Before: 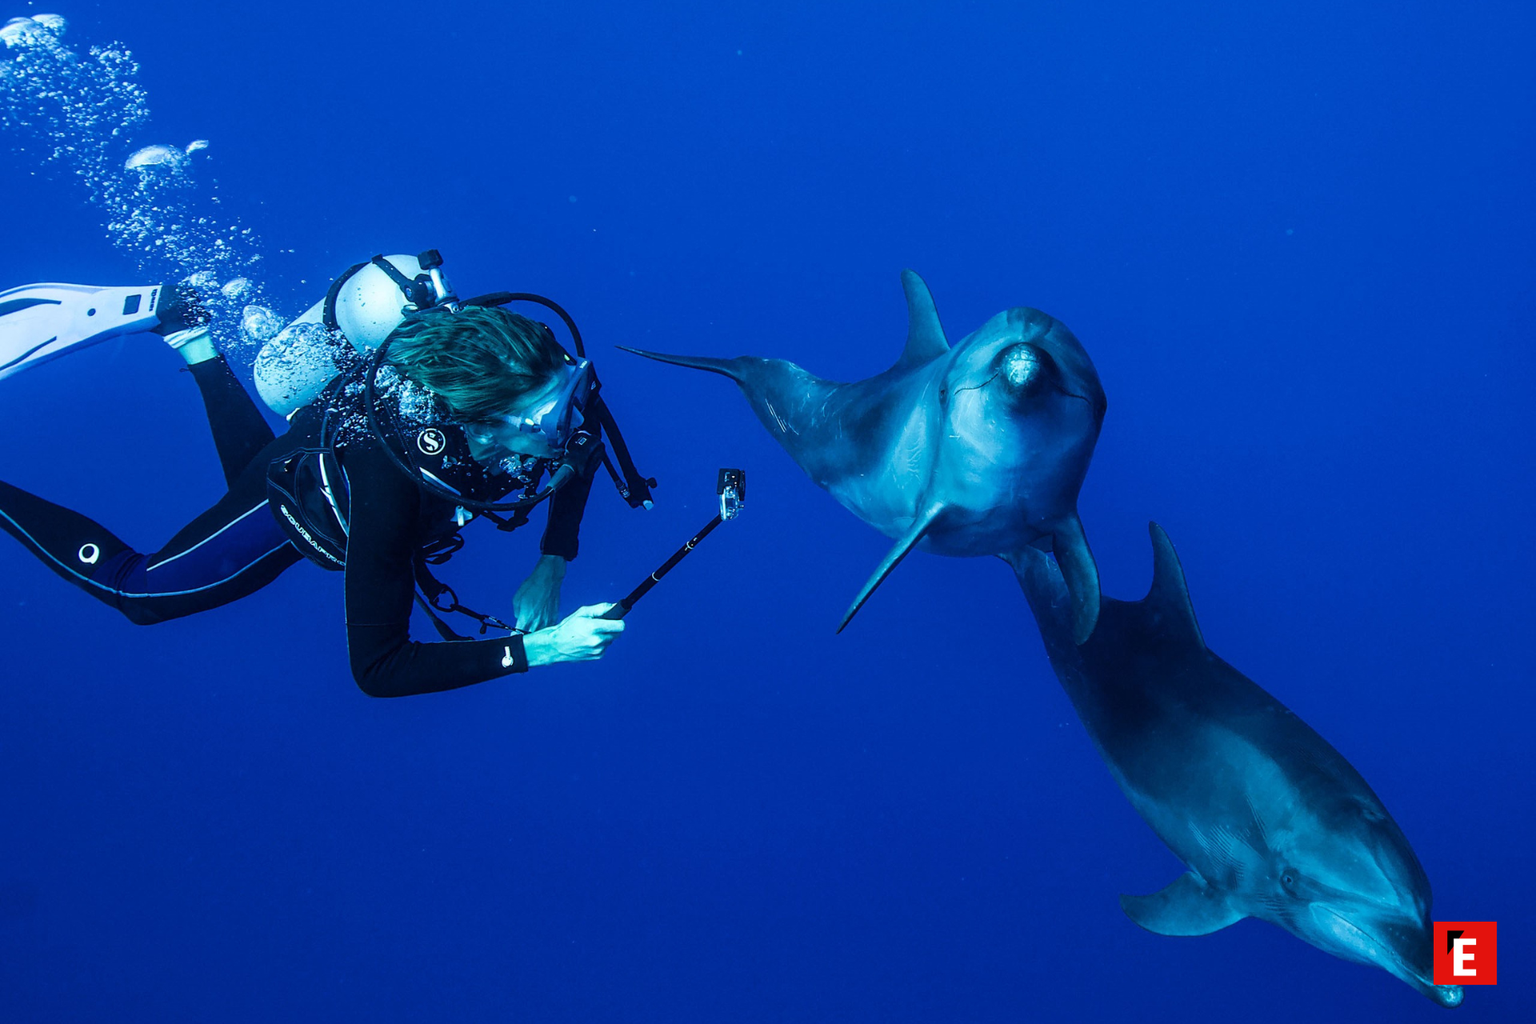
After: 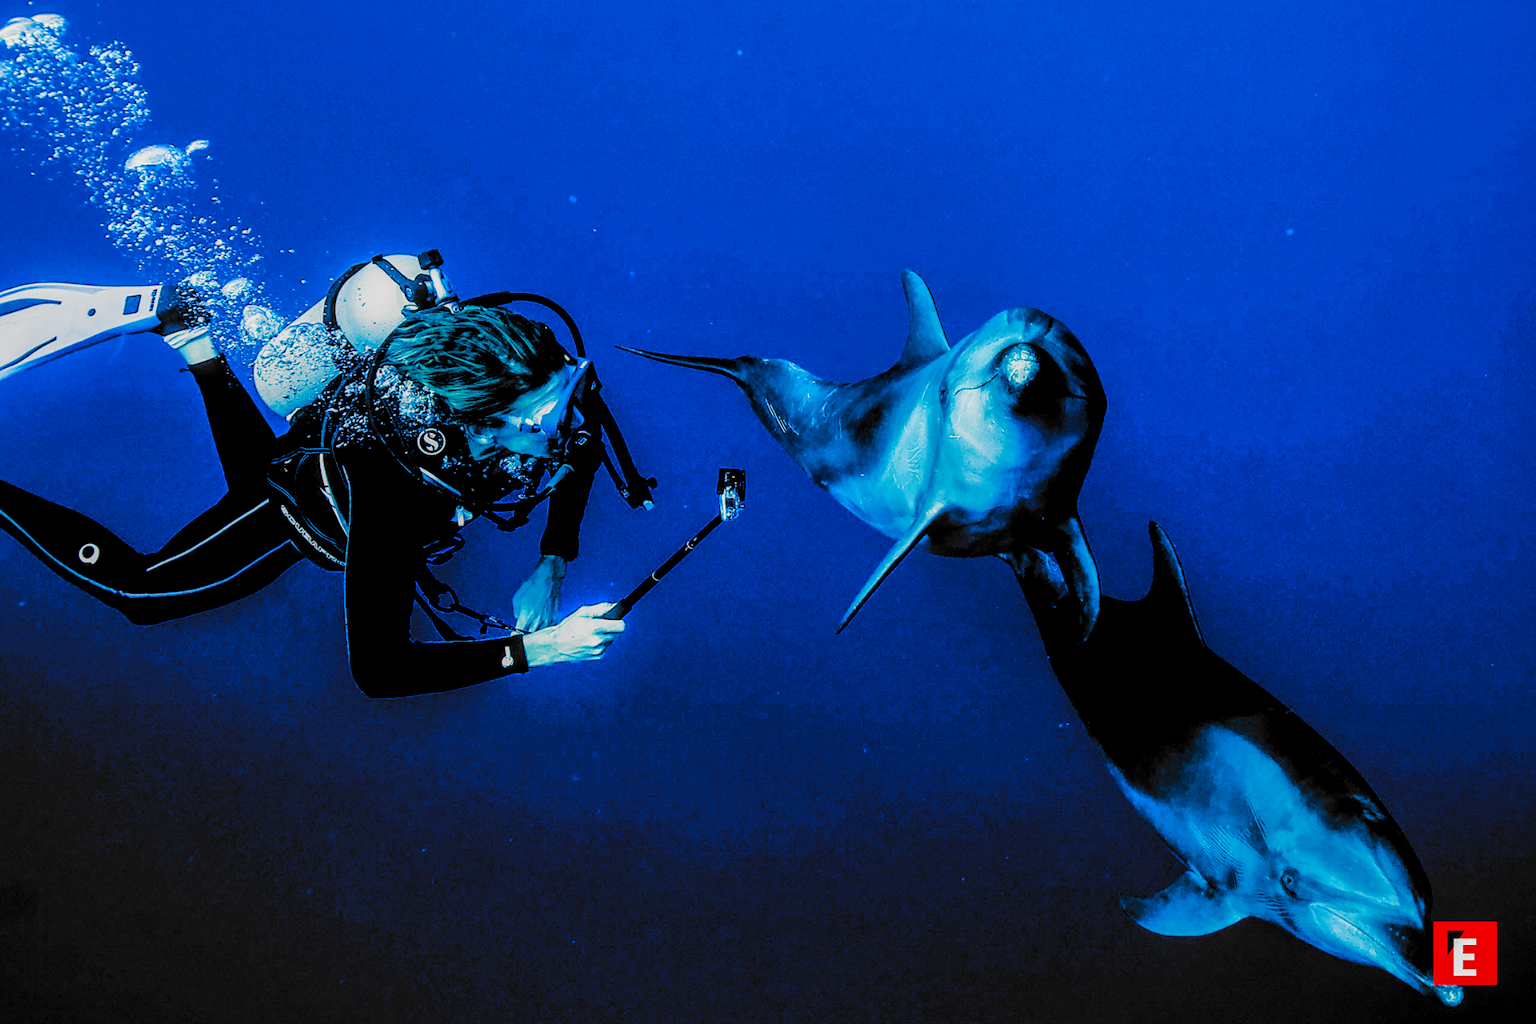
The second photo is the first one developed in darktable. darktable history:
local contrast: highlights 63%, detail 143%, midtone range 0.433
shadows and highlights: on, module defaults
color correction: highlights b* -0.059, saturation 1.07
filmic rgb: black relative exposure -5.08 EV, white relative exposure 4 EV, threshold 5.95 EV, hardness 2.89, contrast 1.299, highlights saturation mix -29.08%, add noise in highlights 0.001, preserve chrominance no, color science v3 (2019), use custom middle-gray values true, iterations of high-quality reconstruction 0, contrast in highlights soft, enable highlight reconstruction true
sharpen: radius 1.606, amount 0.365, threshold 1.434
